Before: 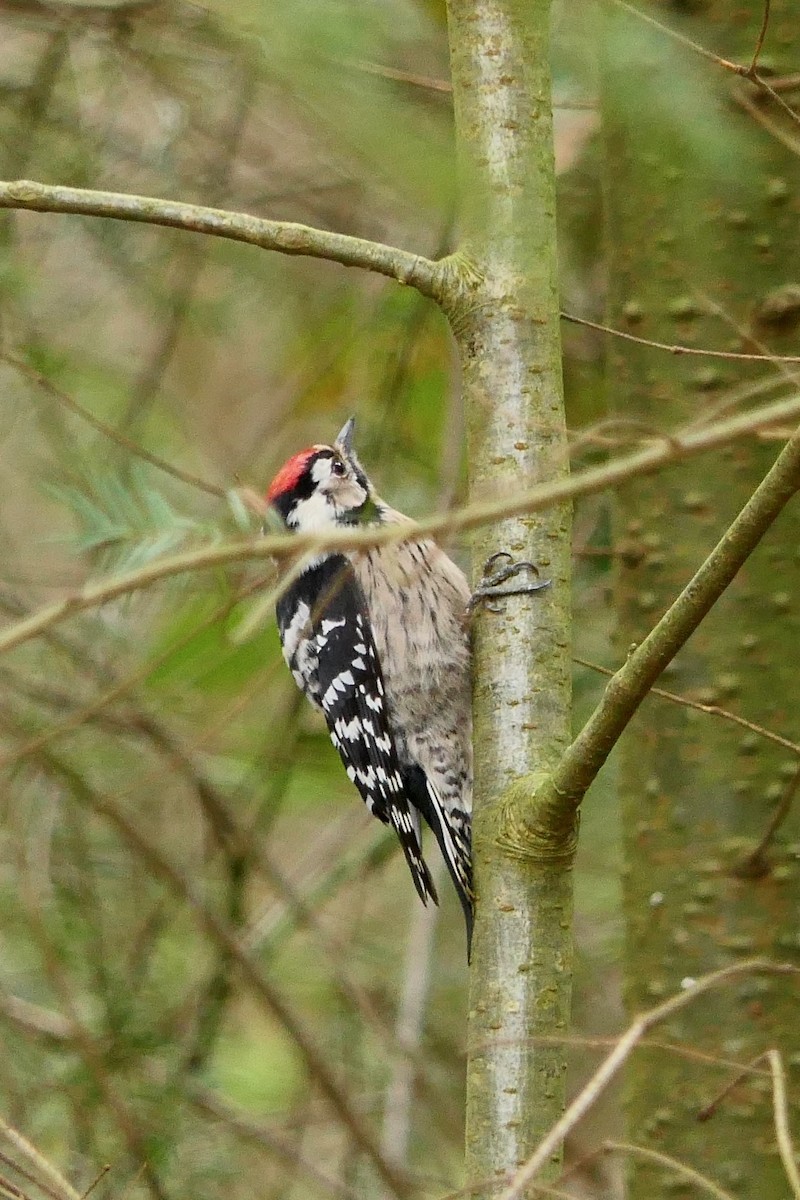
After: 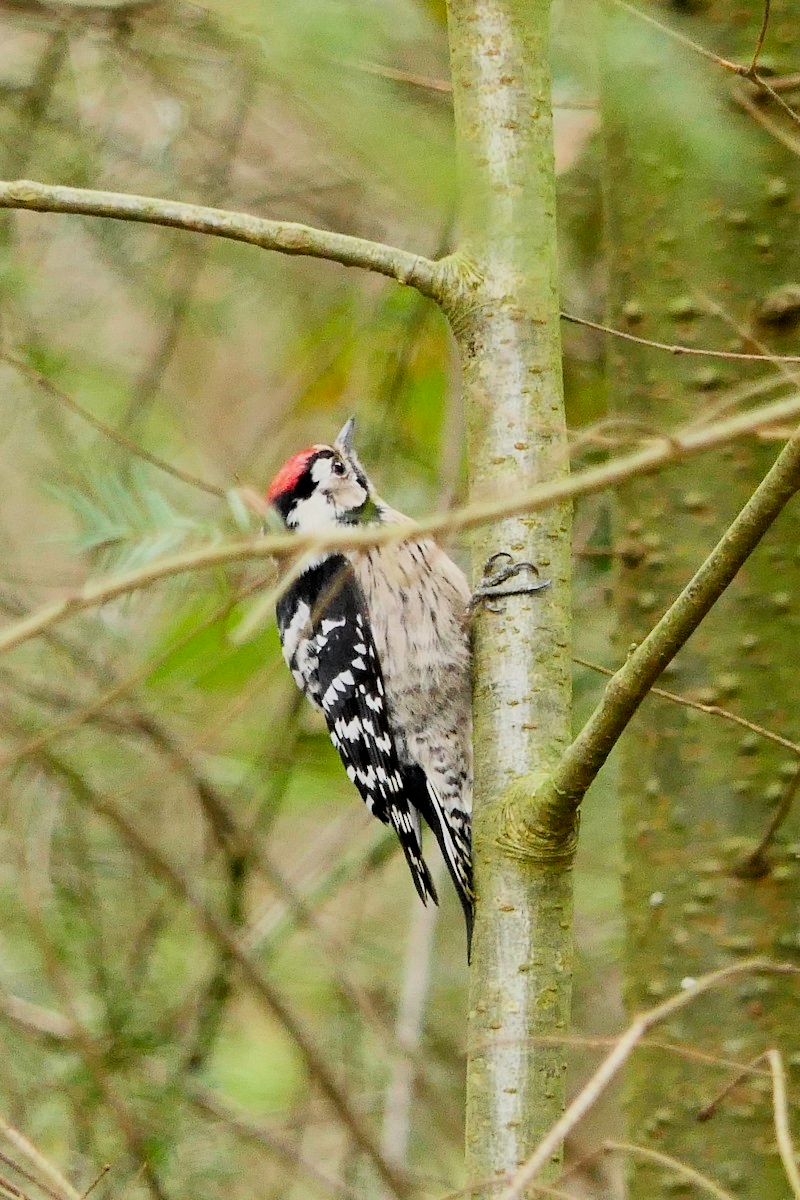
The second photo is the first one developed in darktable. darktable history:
exposure: black level correction -0.001, exposure 0.528 EV, compensate highlight preservation false
filmic rgb: middle gray luminance 28.8%, black relative exposure -10.25 EV, white relative exposure 5.51 EV, target black luminance 0%, hardness 3.97, latitude 2.58%, contrast 1.128, highlights saturation mix 6.36%, shadows ↔ highlights balance 14.38%
